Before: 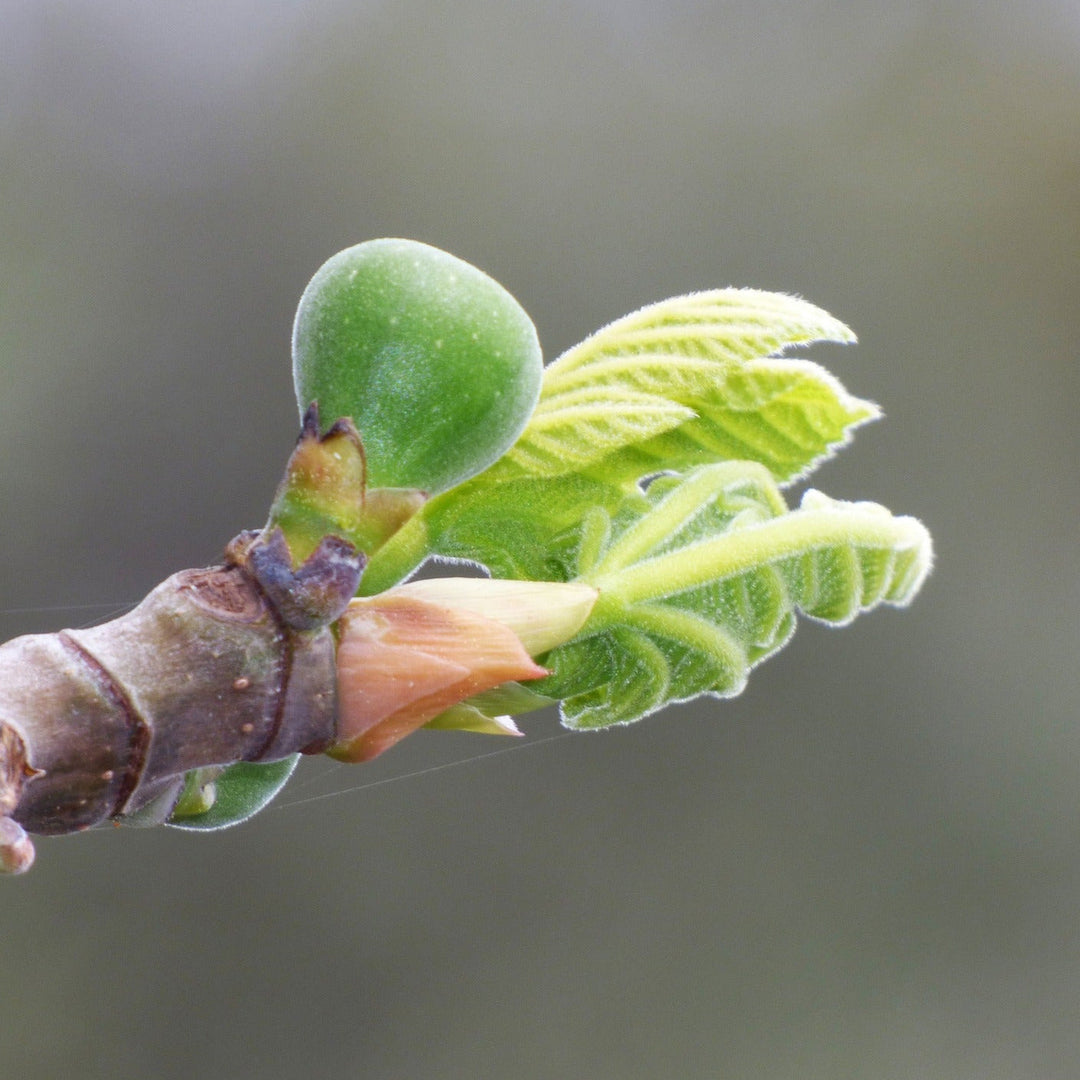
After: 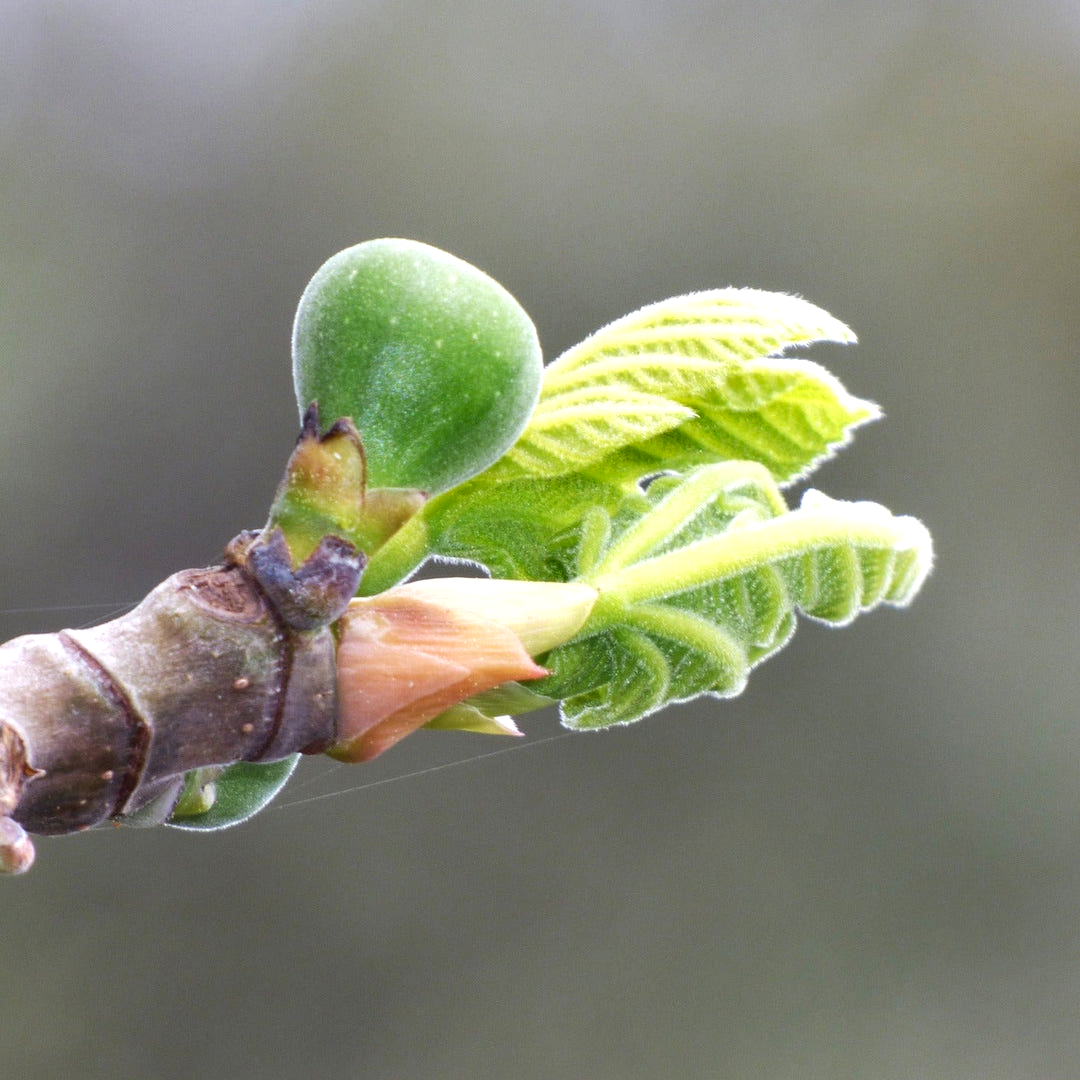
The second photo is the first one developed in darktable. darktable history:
tone equalizer: -8 EV -0.417 EV, -7 EV -0.389 EV, -6 EV -0.333 EV, -5 EV -0.222 EV, -3 EV 0.222 EV, -2 EV 0.333 EV, -1 EV 0.389 EV, +0 EV 0.417 EV, edges refinement/feathering 500, mask exposure compensation -1.57 EV, preserve details no
shadows and highlights: shadows 49, highlights -41, soften with gaussian
